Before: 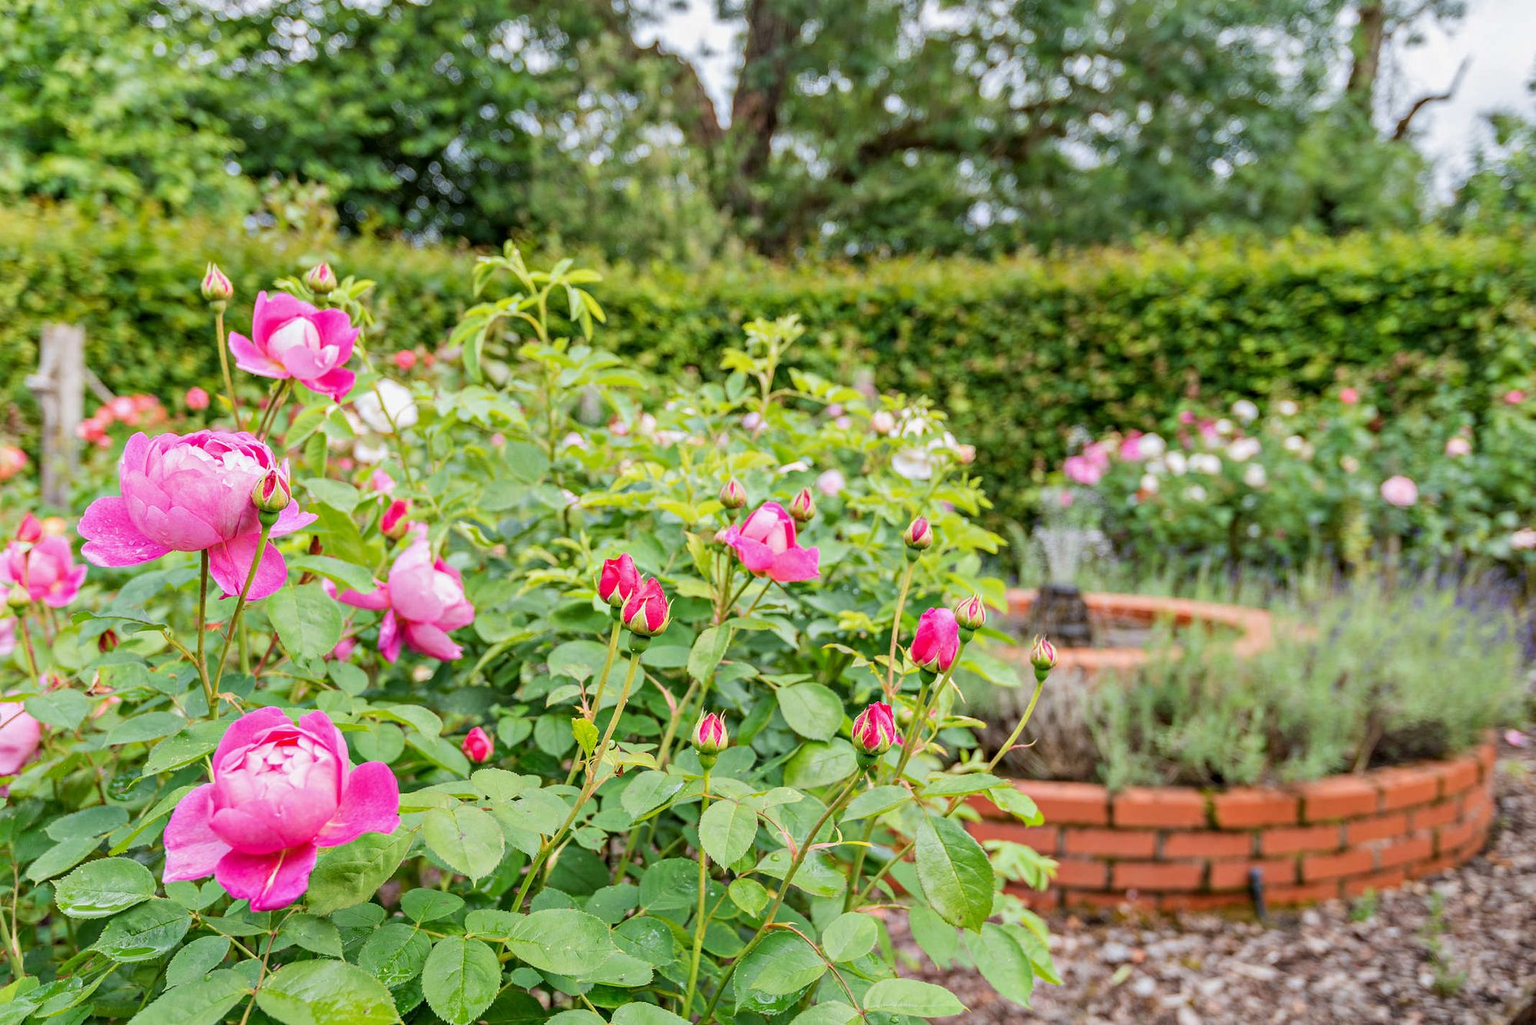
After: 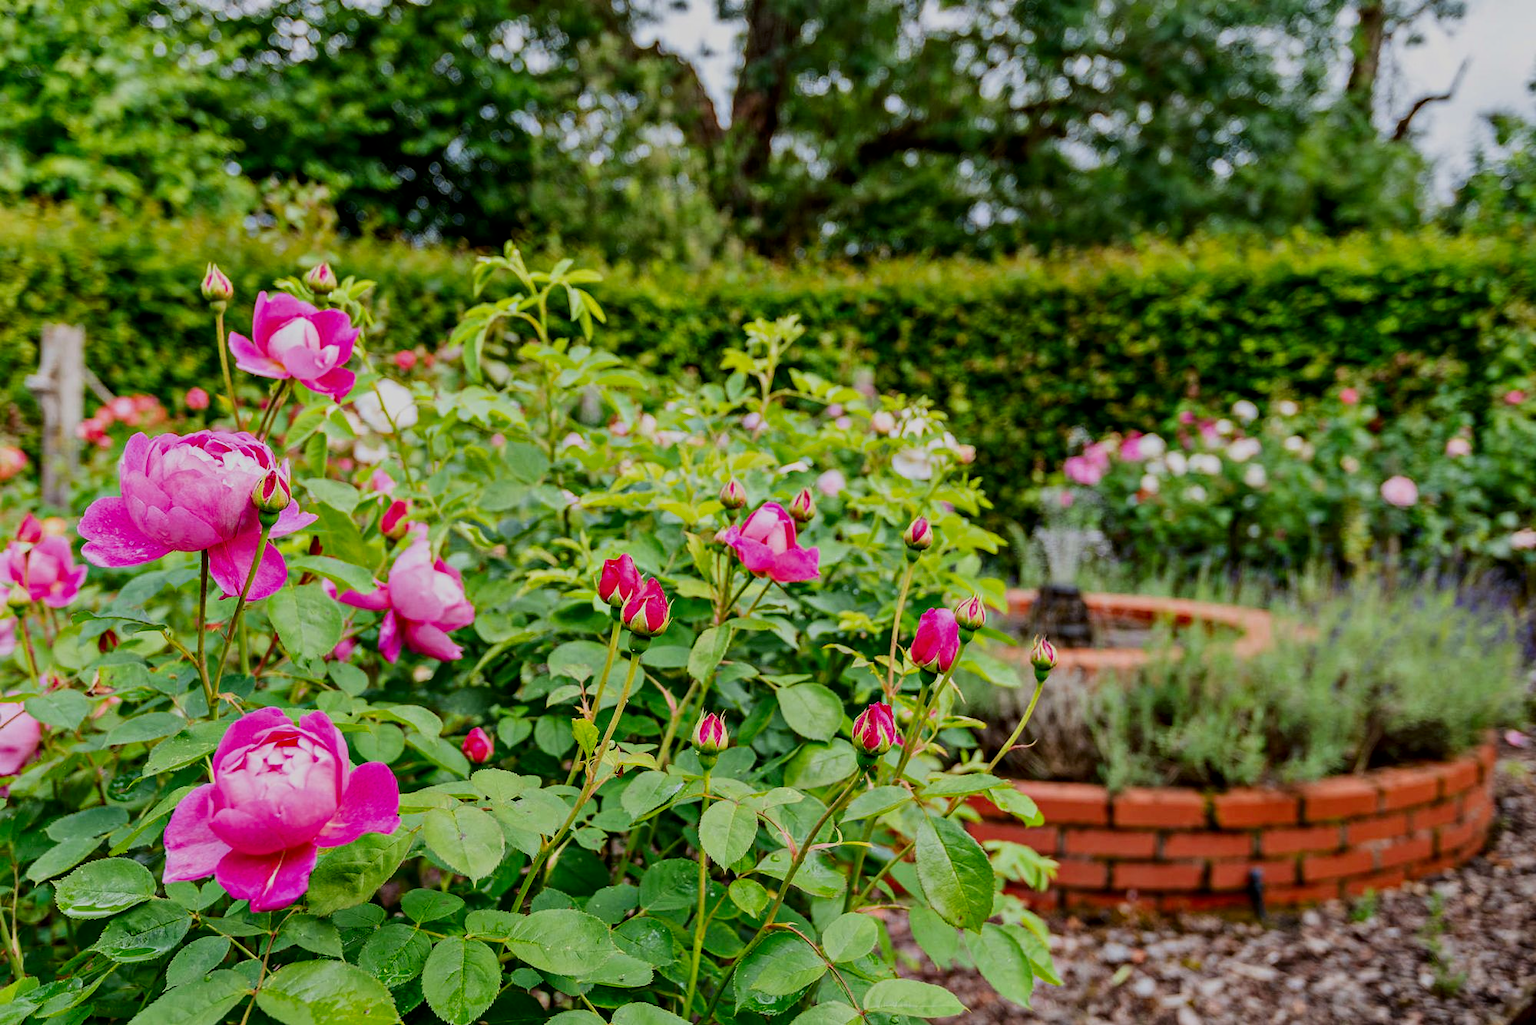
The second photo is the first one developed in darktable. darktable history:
filmic rgb: black relative exposure -7.75 EV, white relative exposure 4.4 EV, threshold 3 EV, hardness 3.76, latitude 50%, contrast 1.1, color science v5 (2021), contrast in shadows safe, contrast in highlights safe, enable highlight reconstruction true
contrast brightness saturation: contrast 0.1, brightness -0.26, saturation 0.14
